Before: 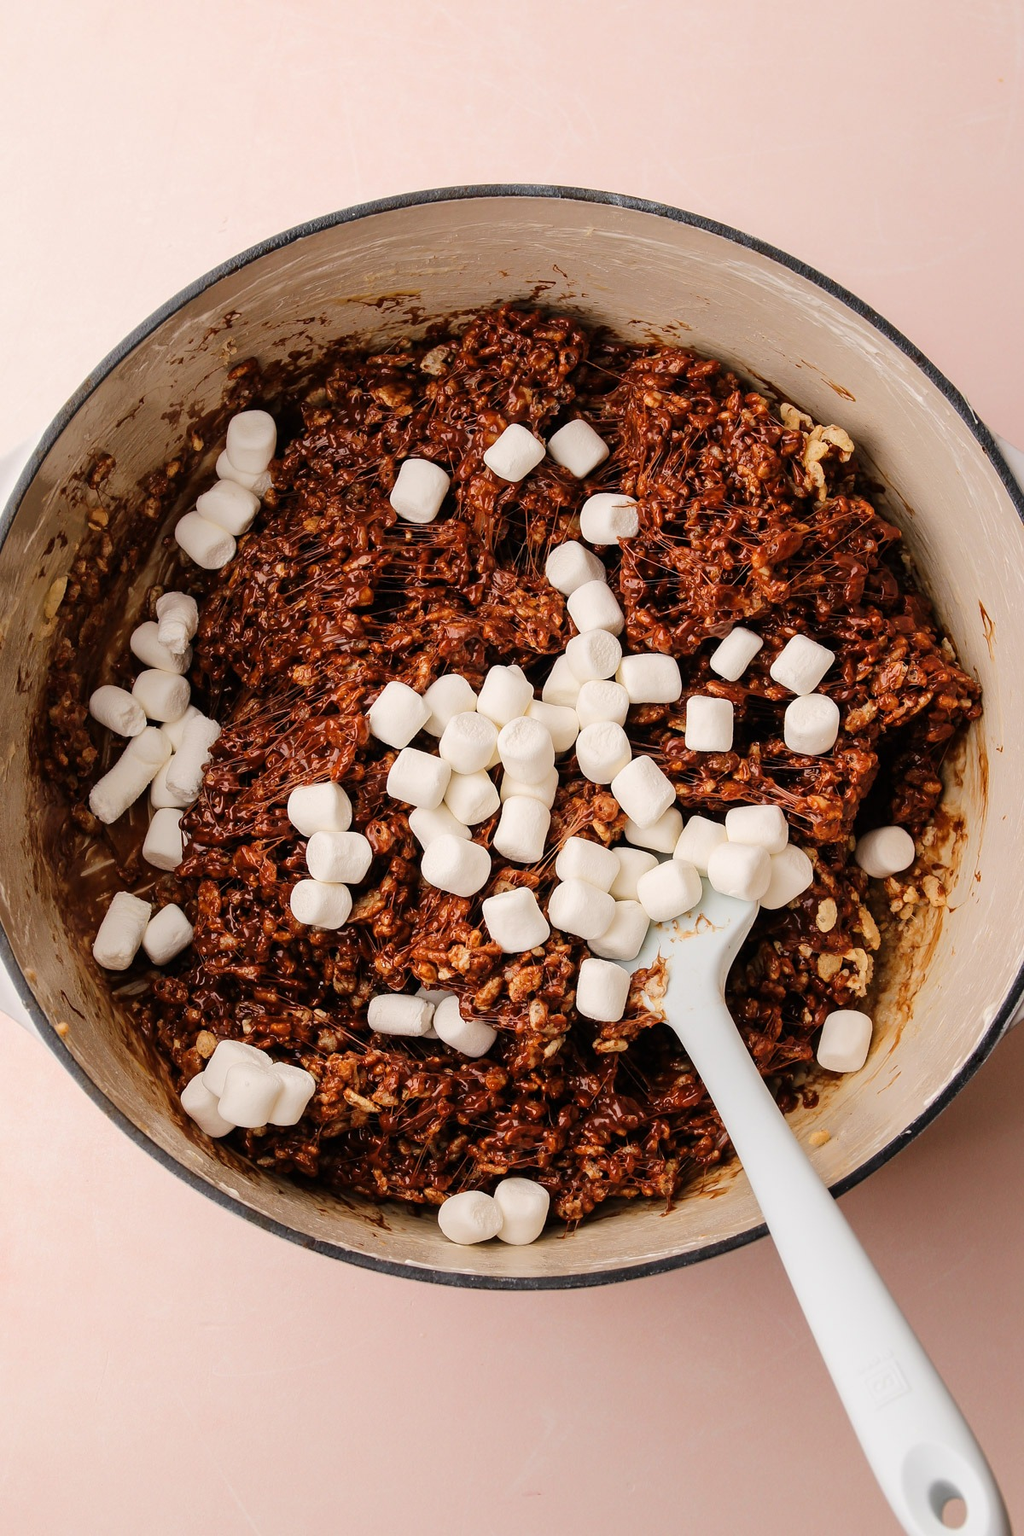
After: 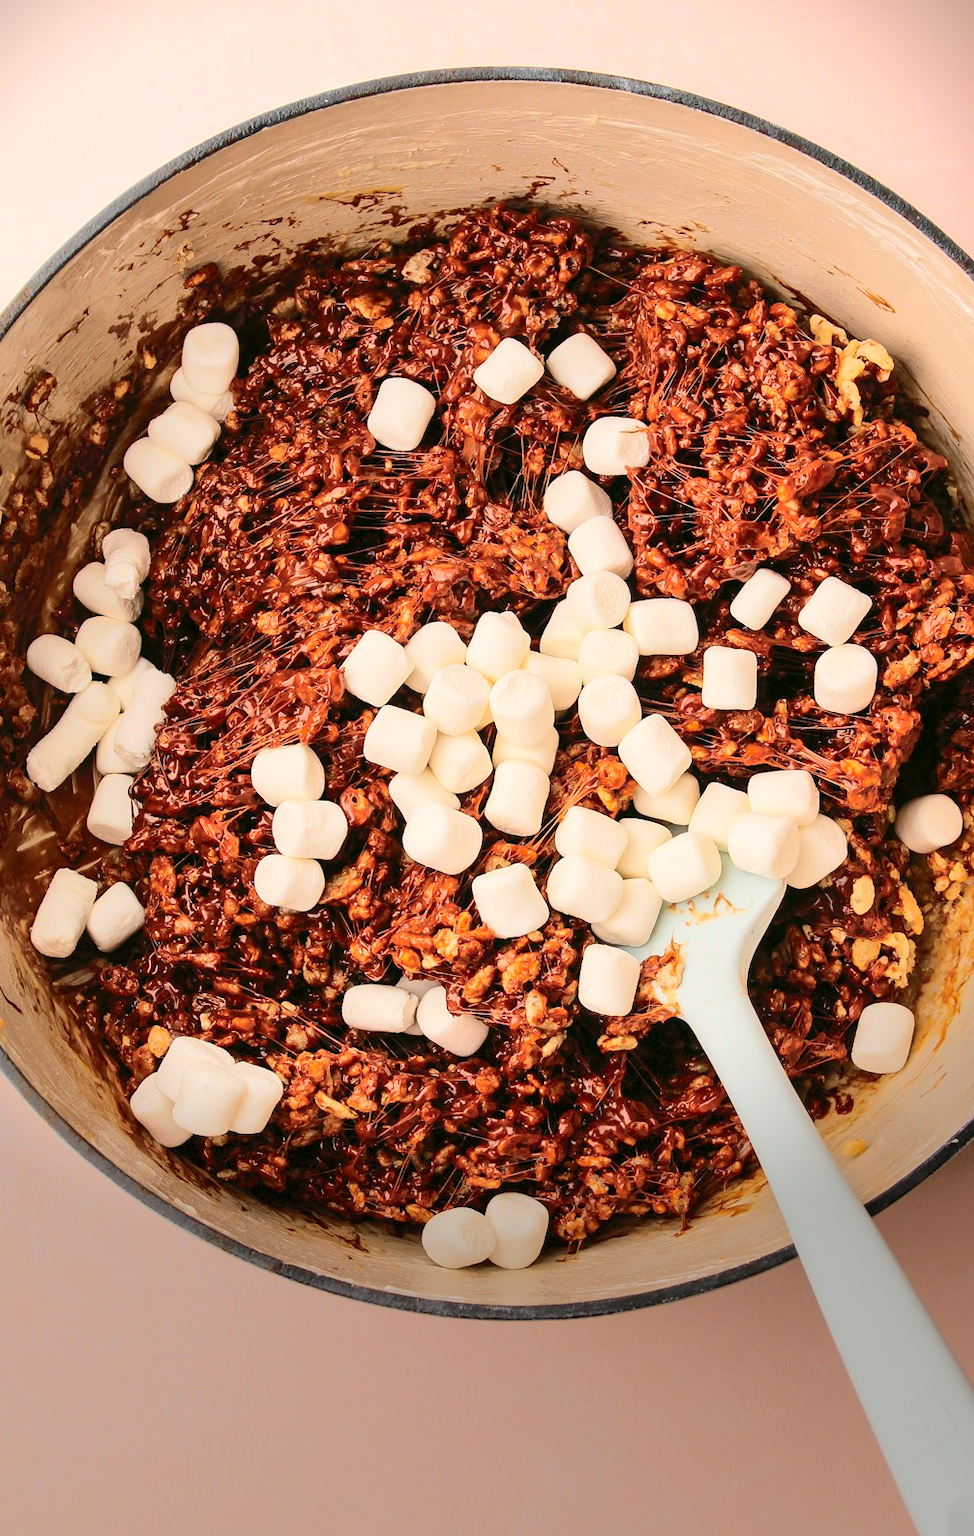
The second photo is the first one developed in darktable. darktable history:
crop: left 6.446%, top 8.188%, right 9.538%, bottom 3.548%
shadows and highlights: on, module defaults
contrast brightness saturation: contrast 0.2, brightness 0.16, saturation 0.22
vignetting: fall-off start 68.33%, fall-off radius 30%, saturation 0.042, center (-0.066, -0.311), width/height ratio 0.992, shape 0.85, dithering 8-bit output
tone curve: curves: ch0 [(0, 0) (0.21, 0.21) (0.43, 0.586) (0.65, 0.793) (1, 1)]; ch1 [(0, 0) (0.382, 0.447) (0.492, 0.484) (0.544, 0.547) (0.583, 0.578) (0.599, 0.595) (0.67, 0.673) (1, 1)]; ch2 [(0, 0) (0.411, 0.382) (0.492, 0.5) (0.531, 0.534) (0.56, 0.573) (0.599, 0.602) (0.696, 0.693) (1, 1)], color space Lab, independent channels, preserve colors none
